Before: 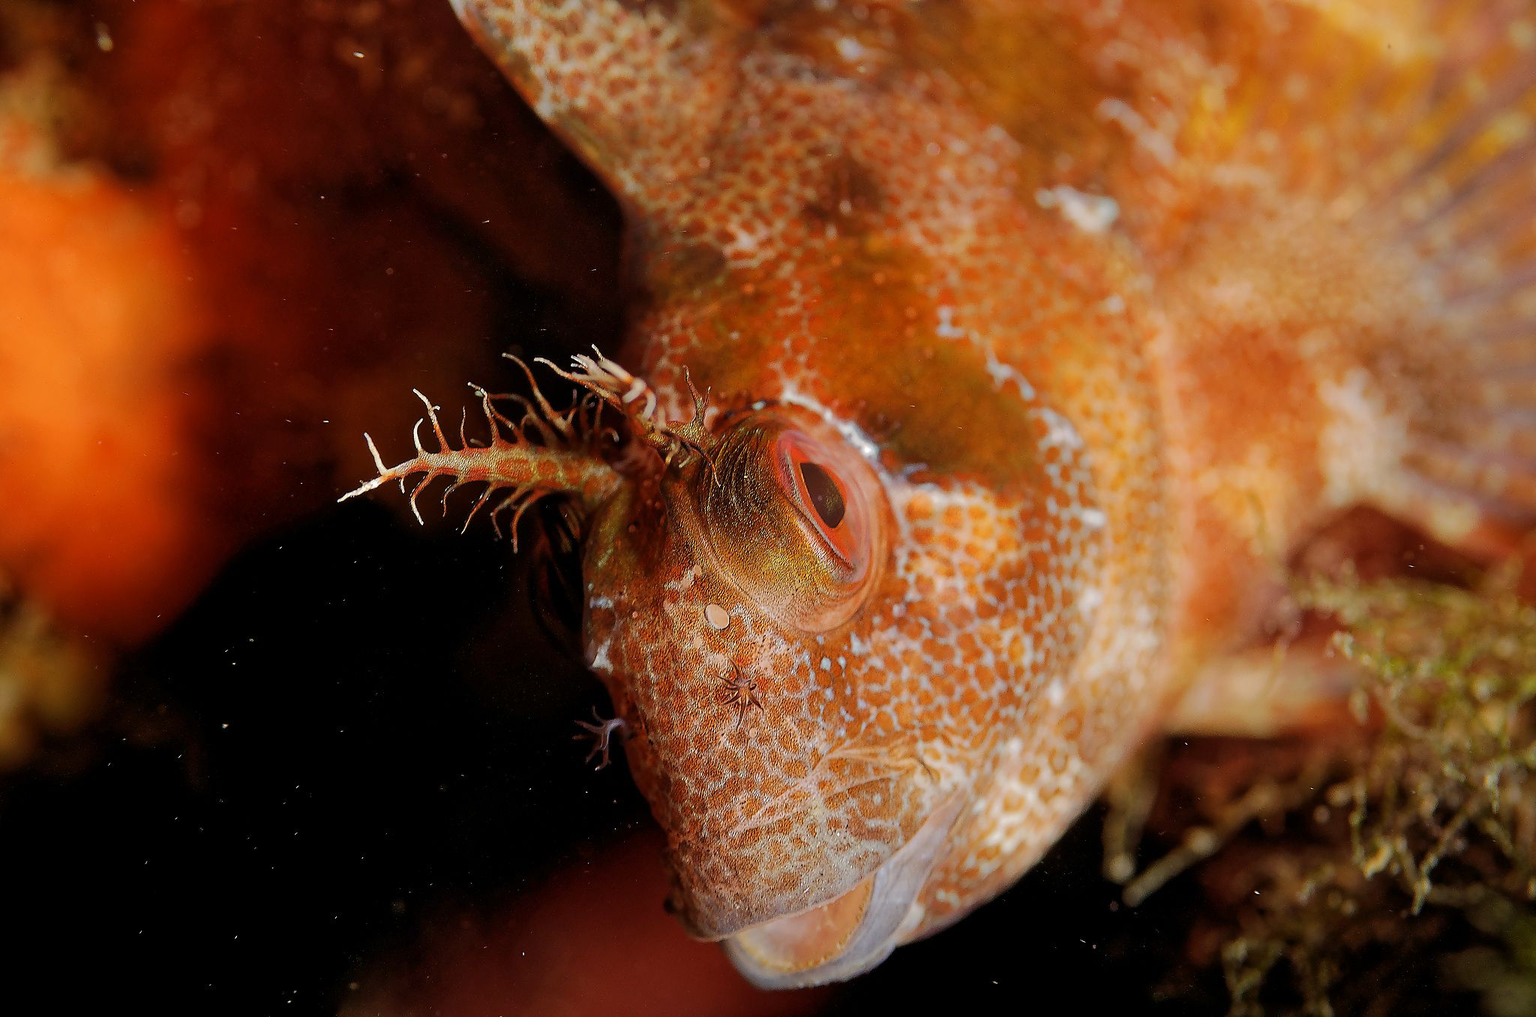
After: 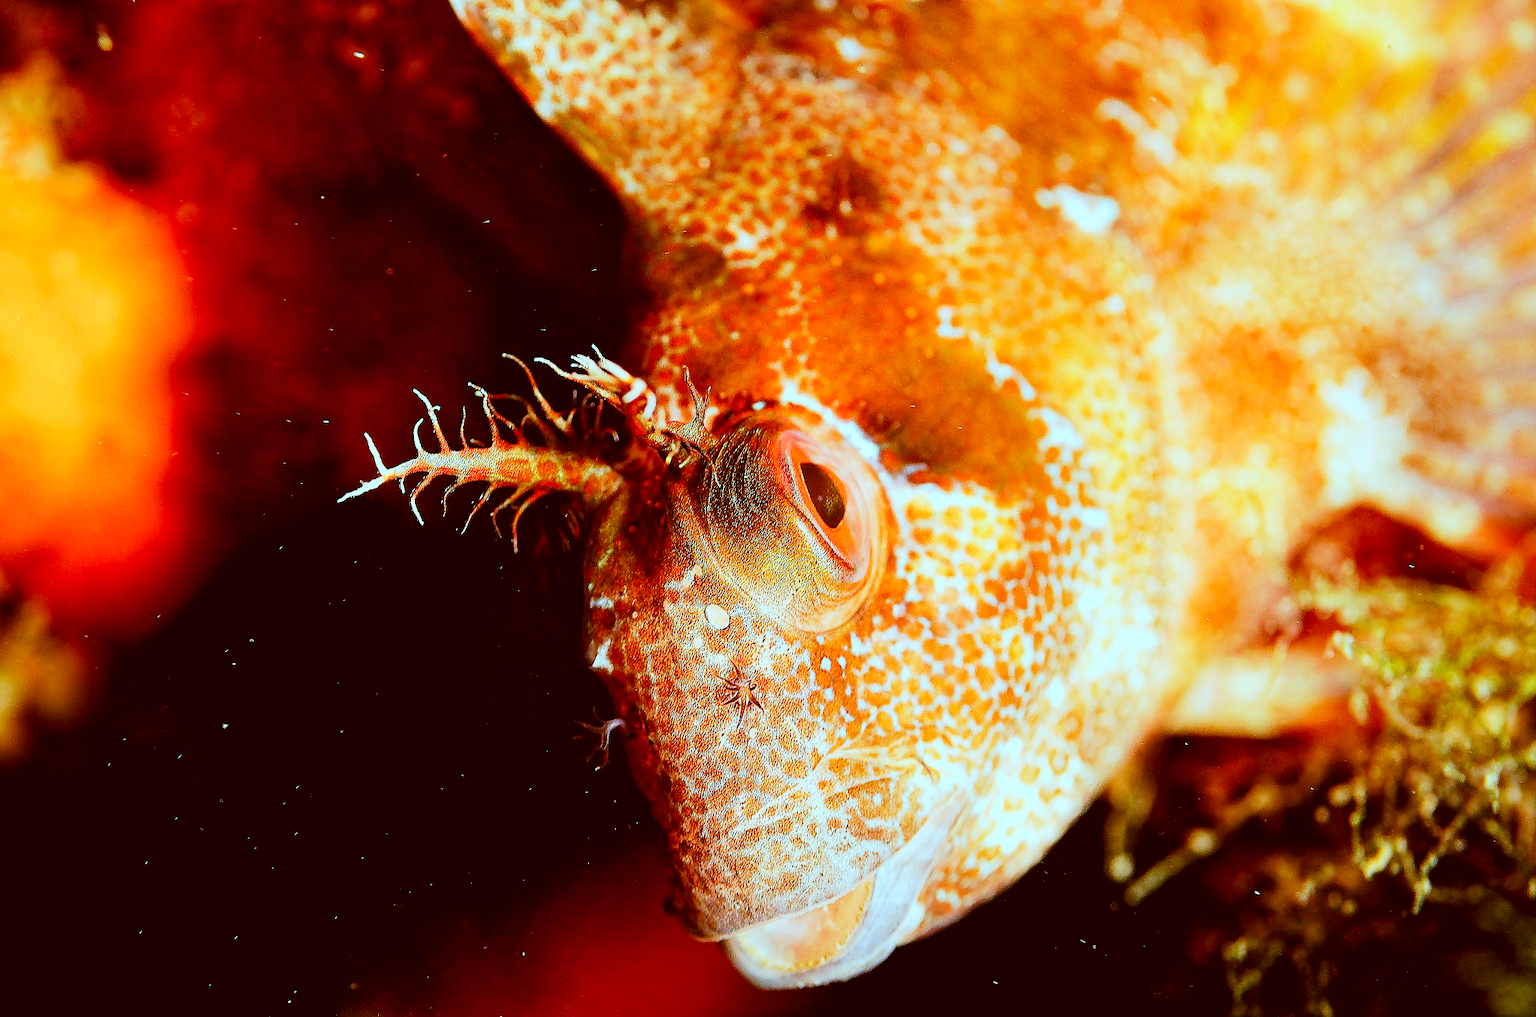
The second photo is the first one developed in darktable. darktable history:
color correction: highlights a* -15.08, highlights b* -16.69, shadows a* 10.46, shadows b* 28.8
base curve: curves: ch0 [(0, 0) (0.007, 0.004) (0.027, 0.03) (0.046, 0.07) (0.207, 0.54) (0.442, 0.872) (0.673, 0.972) (1, 1)], preserve colors none
levels: mode automatic, levels [0, 0.394, 0.787]
